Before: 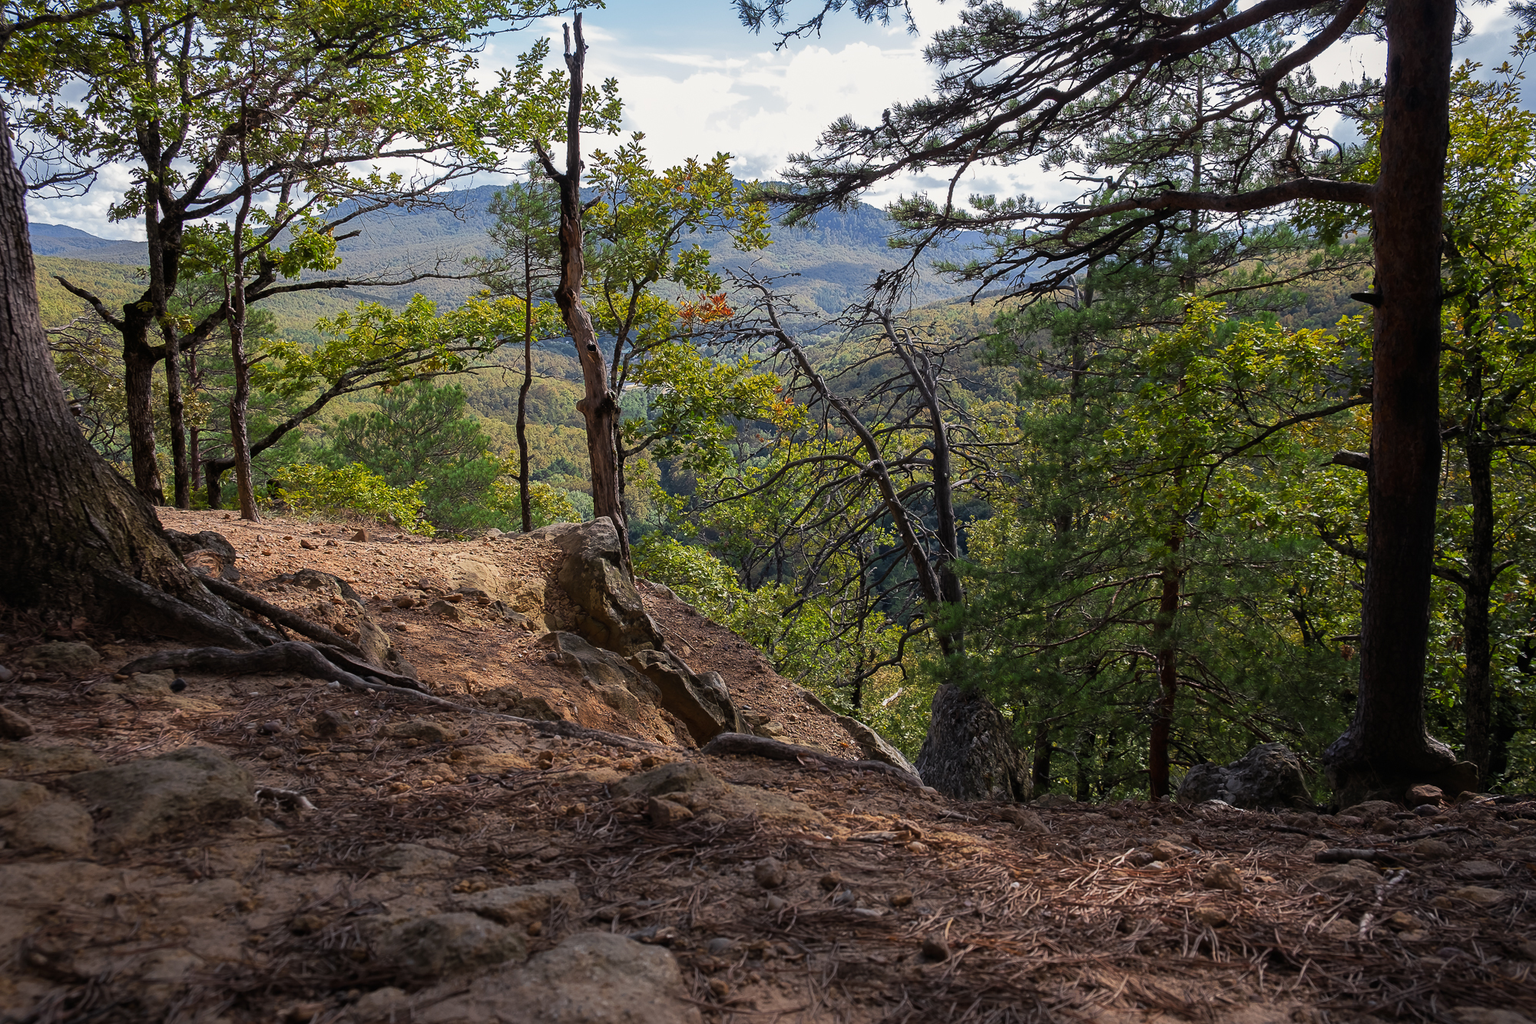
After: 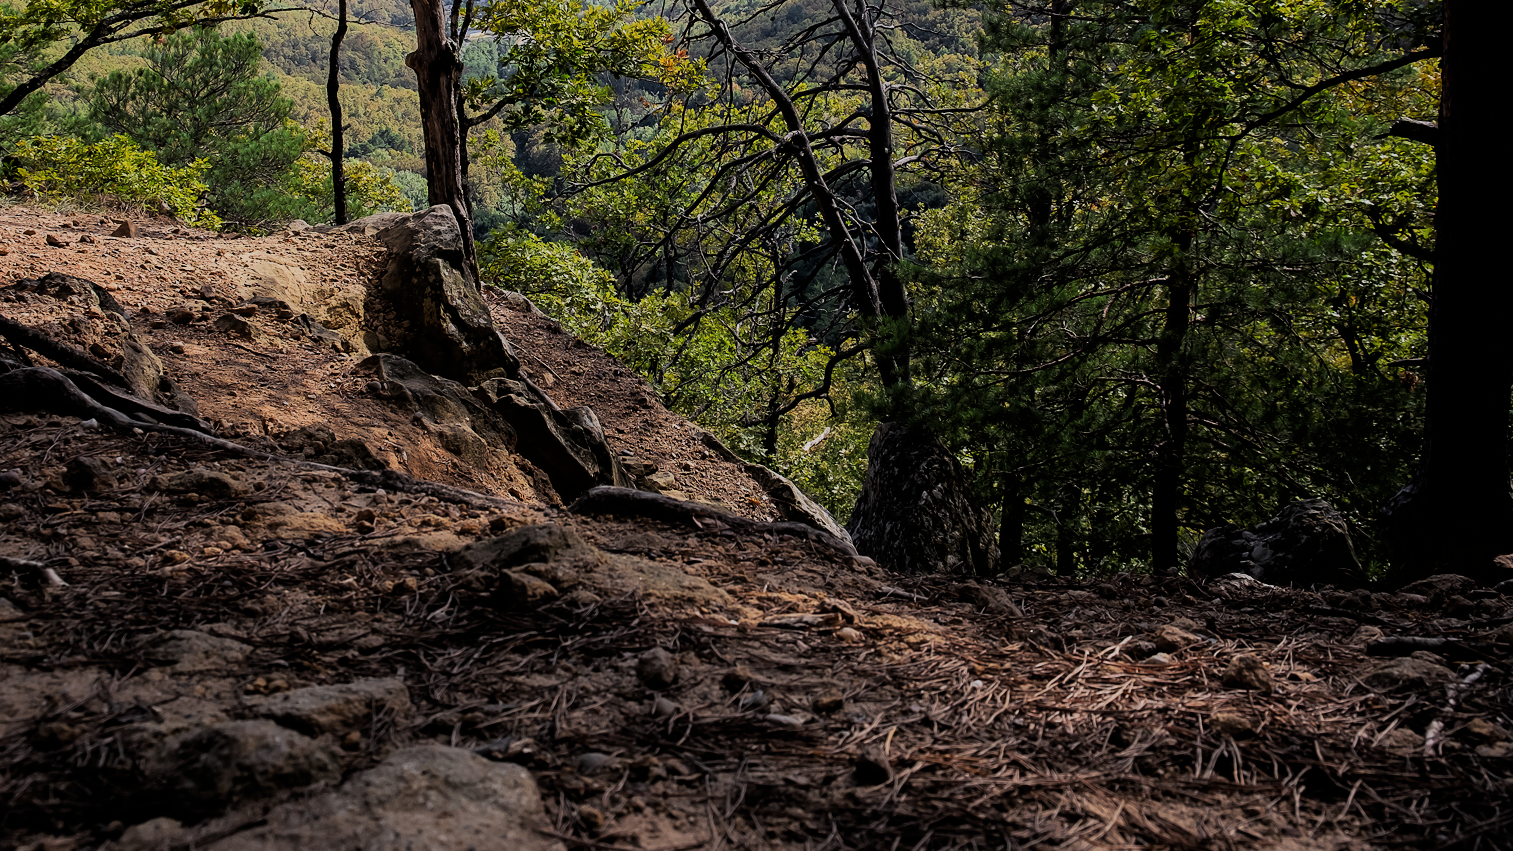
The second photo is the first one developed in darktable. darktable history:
filmic rgb: black relative exposure -5 EV, hardness 2.88, contrast 1.2, highlights saturation mix -30%
crop and rotate: left 17.299%, top 35.115%, right 7.015%, bottom 1.024%
